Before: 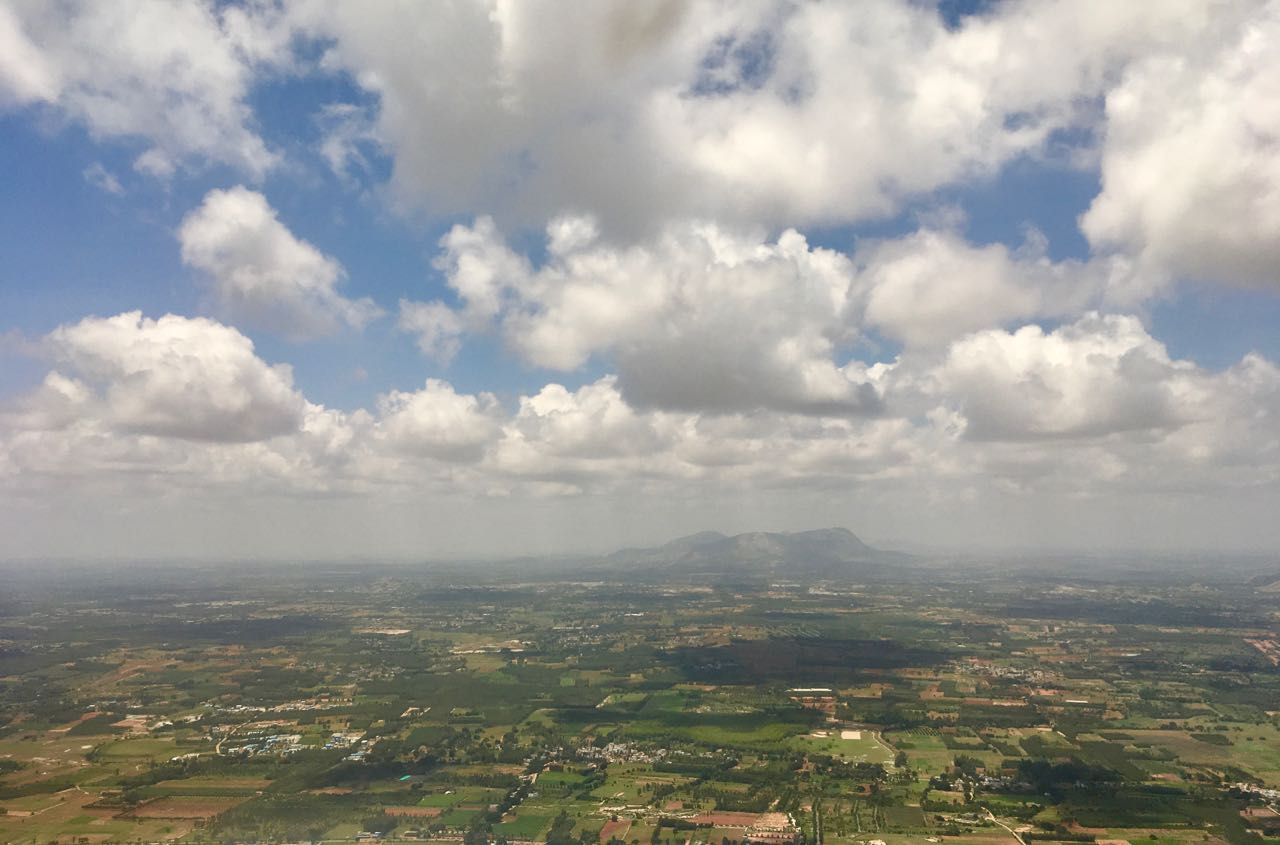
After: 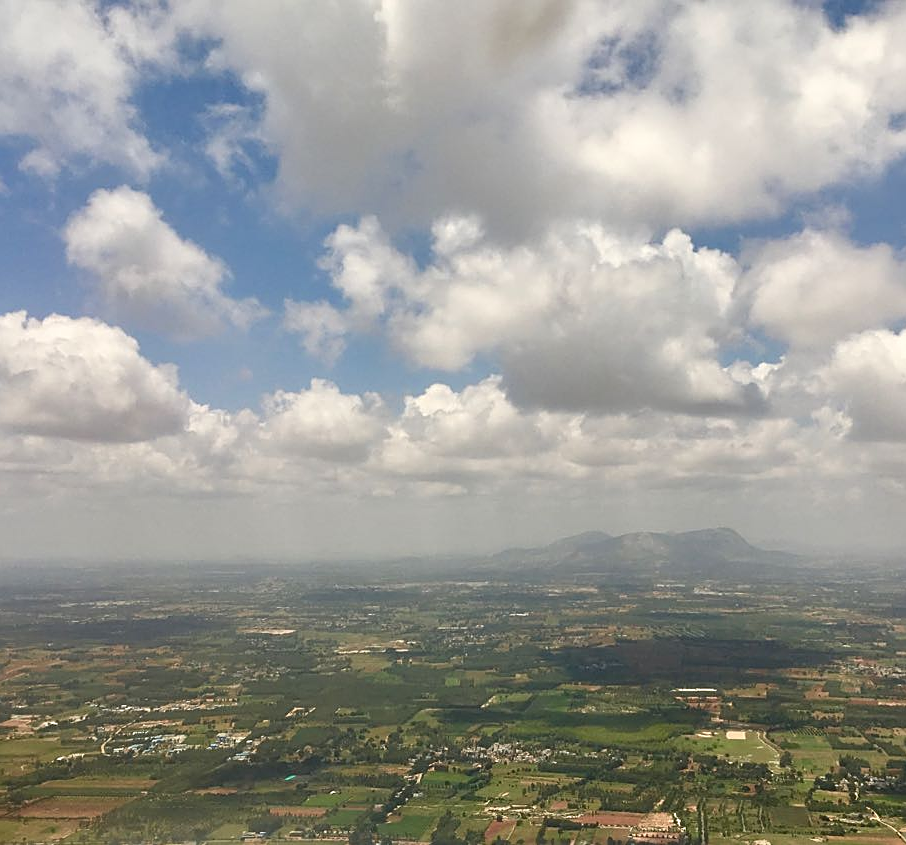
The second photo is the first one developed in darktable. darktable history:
sharpen: on, module defaults
crop and rotate: left 9.061%, right 20.142%
